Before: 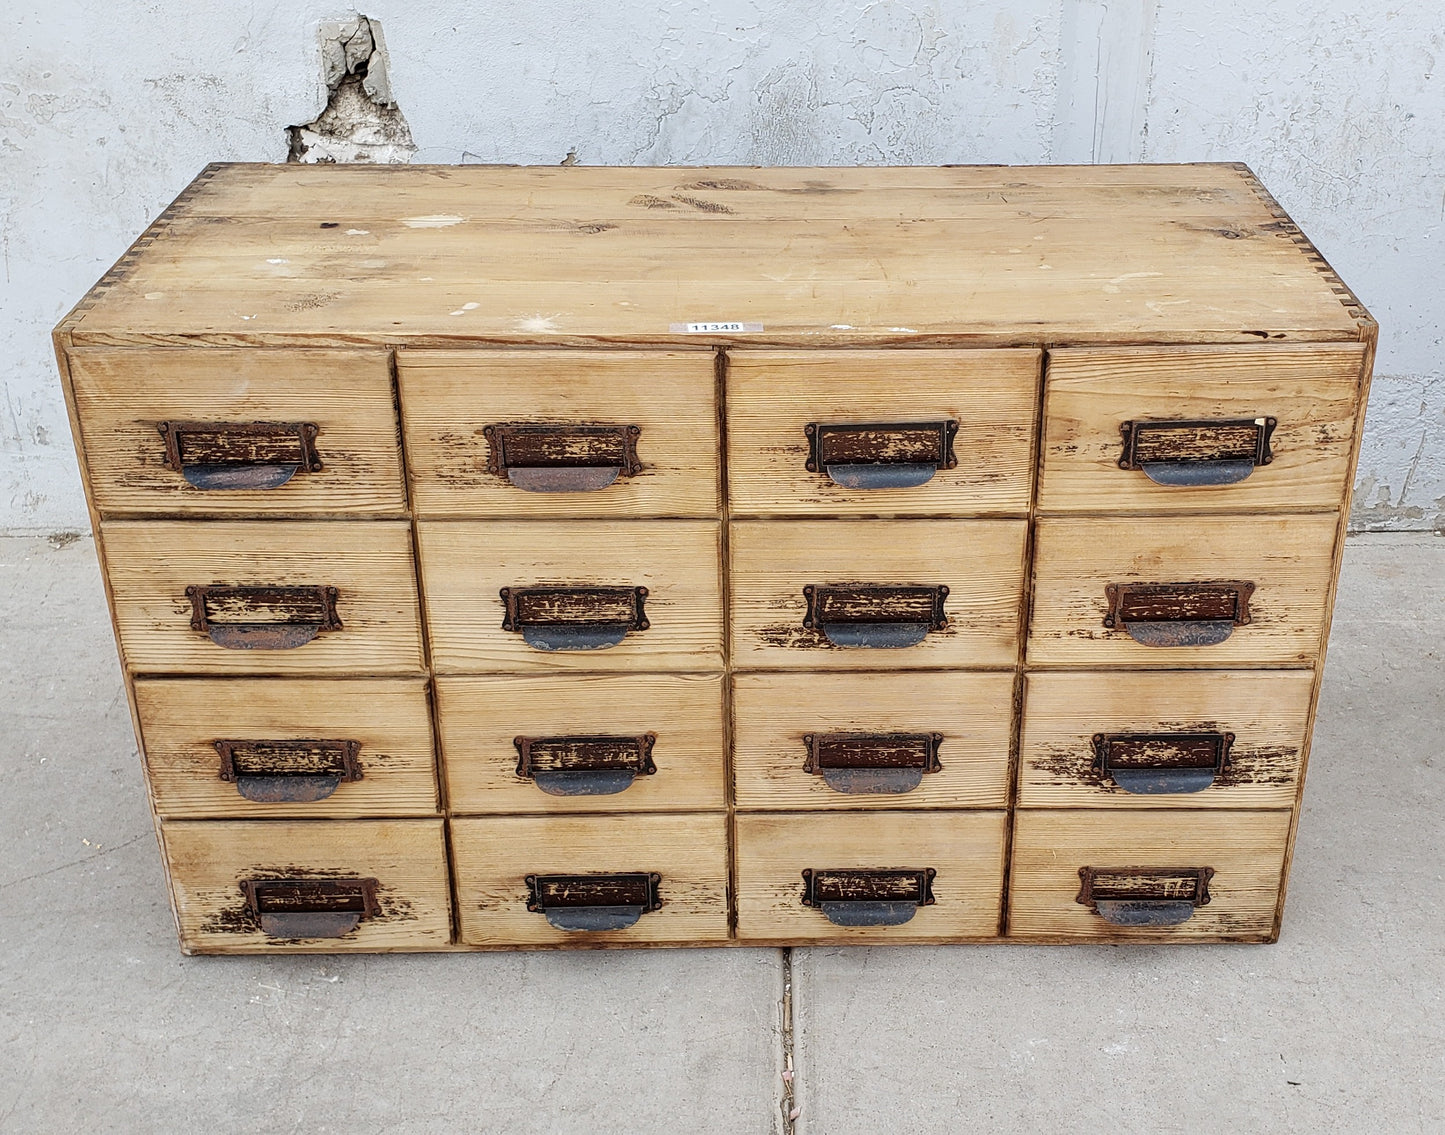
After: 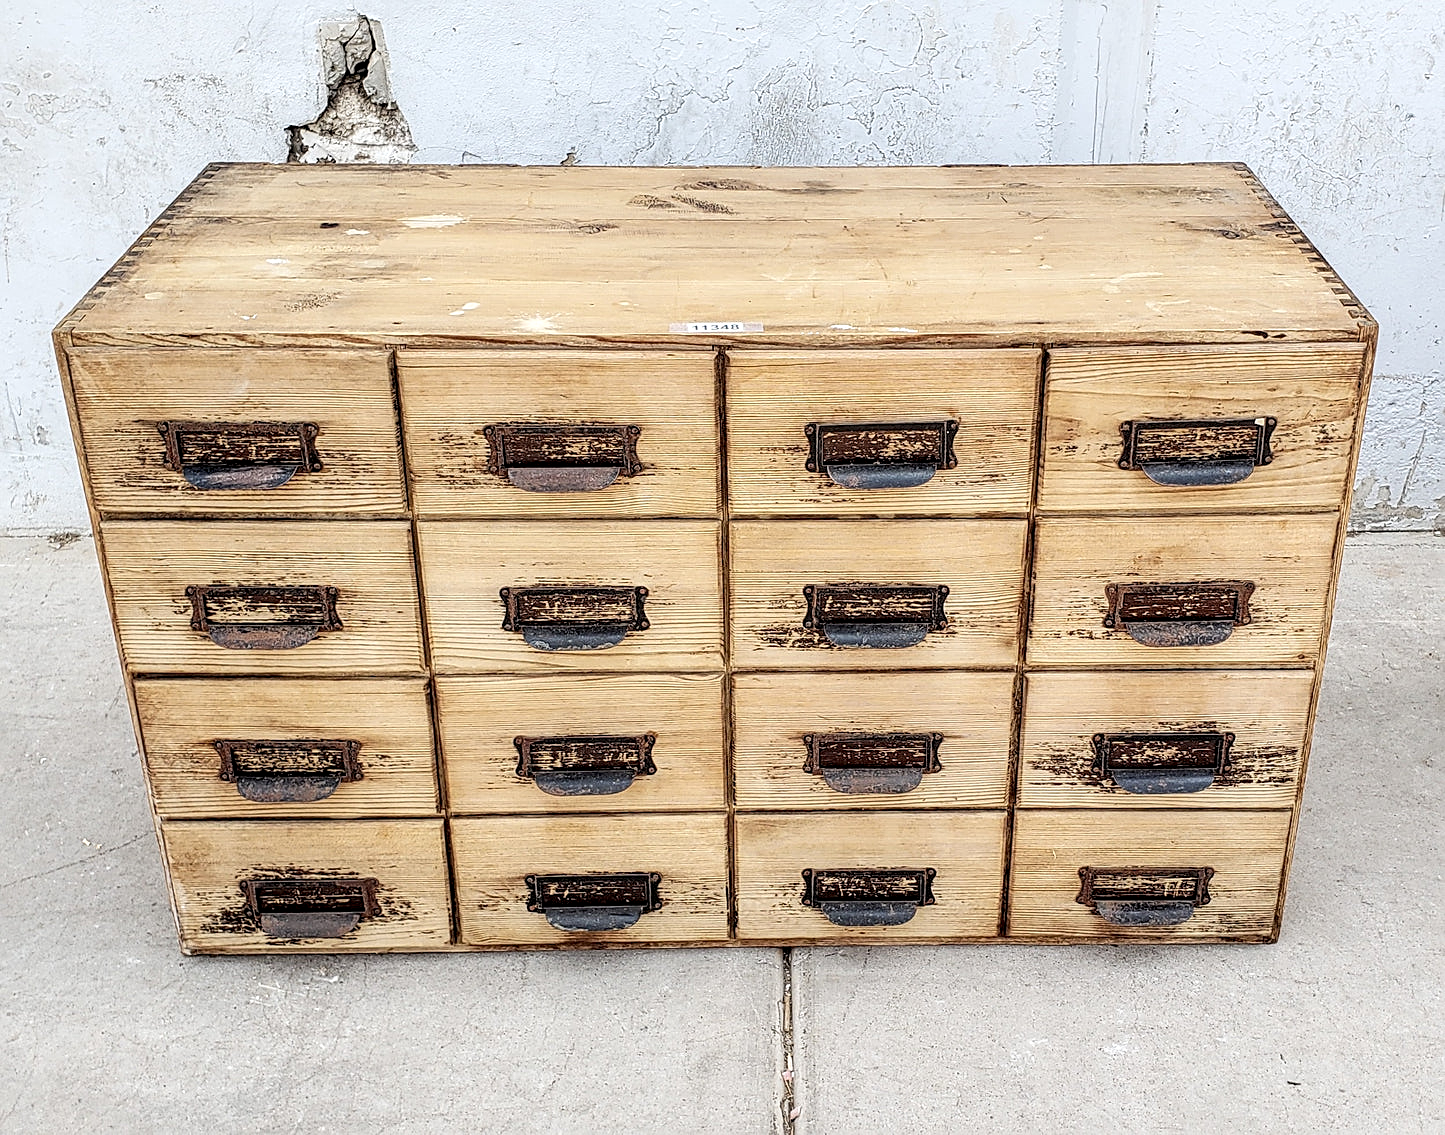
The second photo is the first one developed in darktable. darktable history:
contrast brightness saturation: contrast 0.137, brightness 0.205
sharpen: on, module defaults
local contrast: highlights 60%, shadows 60%, detail 160%
